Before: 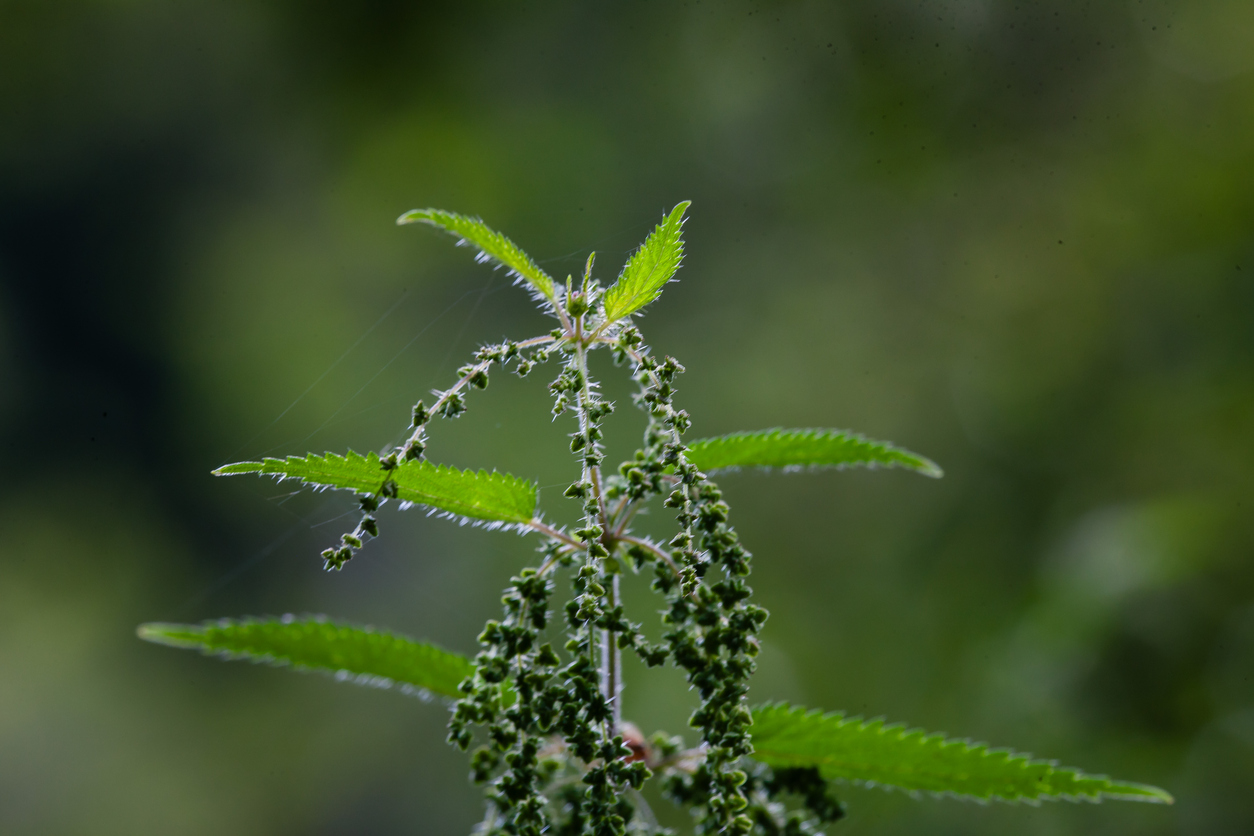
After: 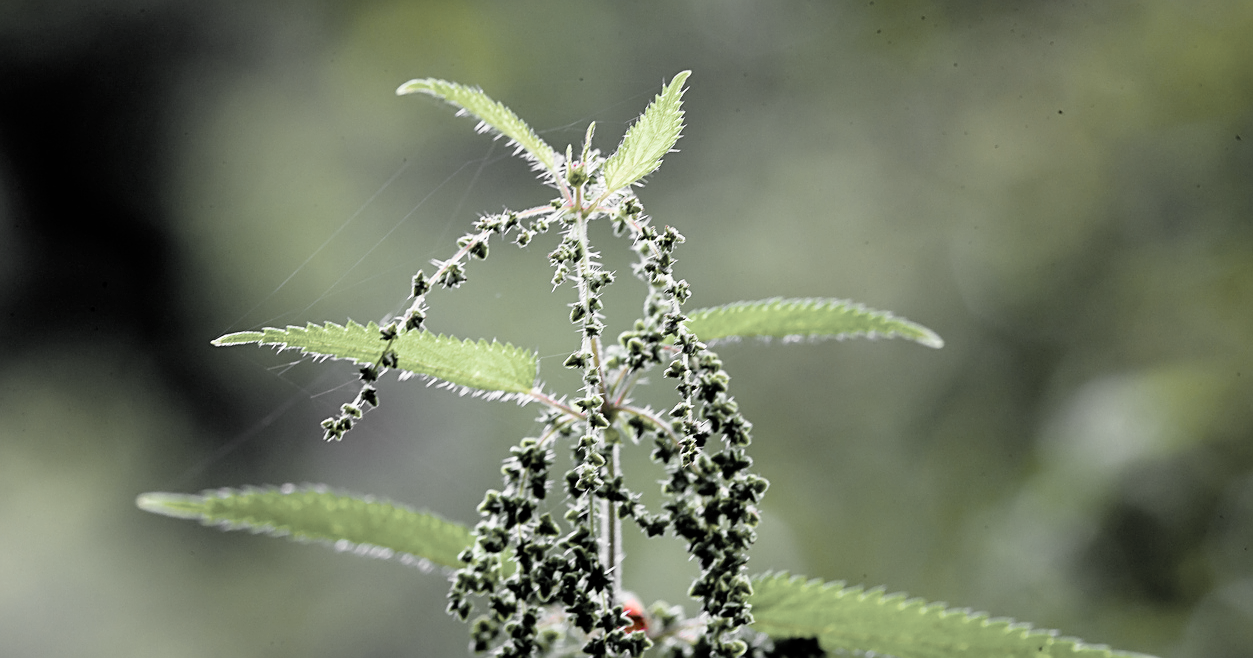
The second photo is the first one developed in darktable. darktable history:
filmic rgb: black relative exposure -7.75 EV, white relative exposure 4.4 EV, threshold 3 EV, target black luminance 0%, hardness 3.76, latitude 50.51%, contrast 1.074, highlights saturation mix 10%, shadows ↔ highlights balance -0.22%, color science v4 (2020), enable highlight reconstruction true
sharpen: on, module defaults
crop and rotate: top 15.774%, bottom 5.506%
exposure: black level correction 0.001, exposure 1.398 EV, compensate exposure bias true, compensate highlight preservation false
color zones: curves: ch1 [(0, 0.831) (0.08, 0.771) (0.157, 0.268) (0.241, 0.207) (0.562, -0.005) (0.714, -0.013) (0.876, 0.01) (1, 0.831)]
